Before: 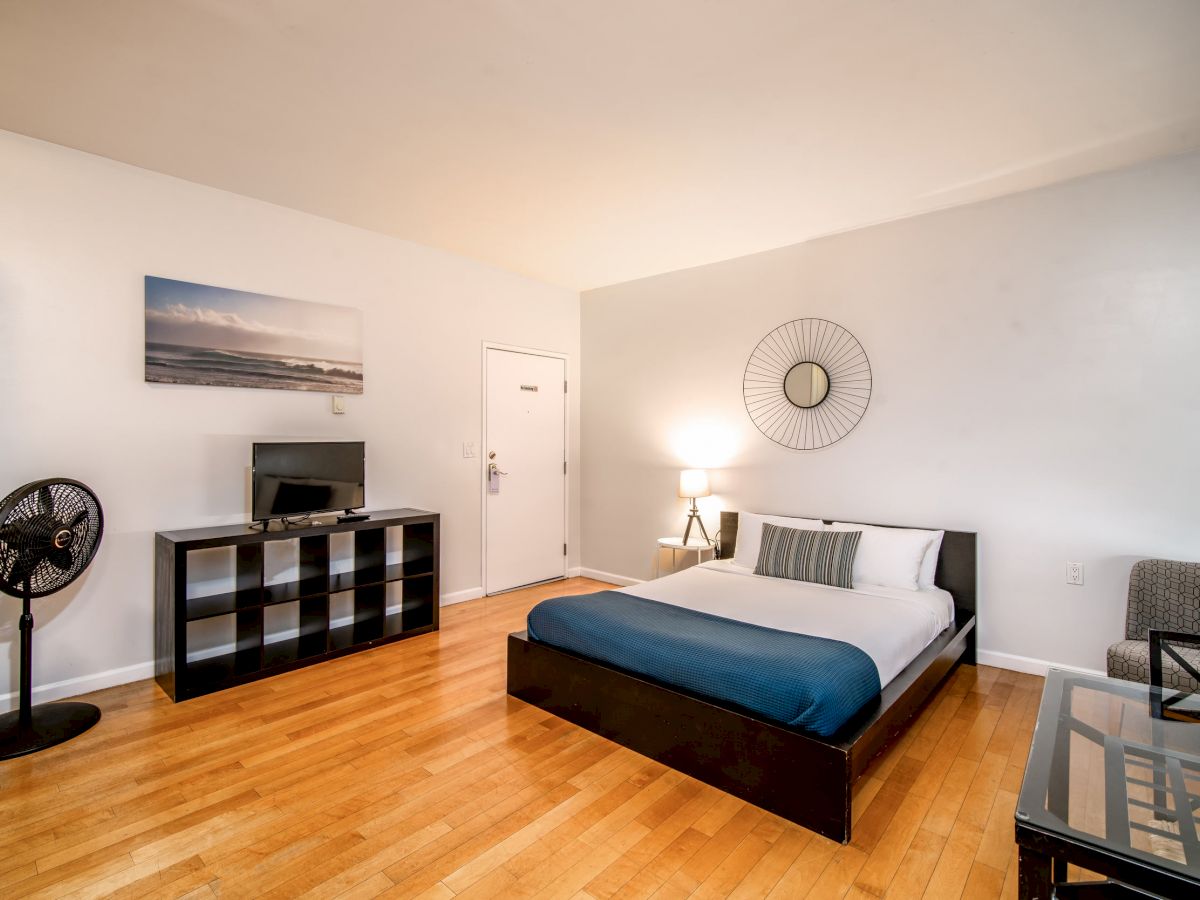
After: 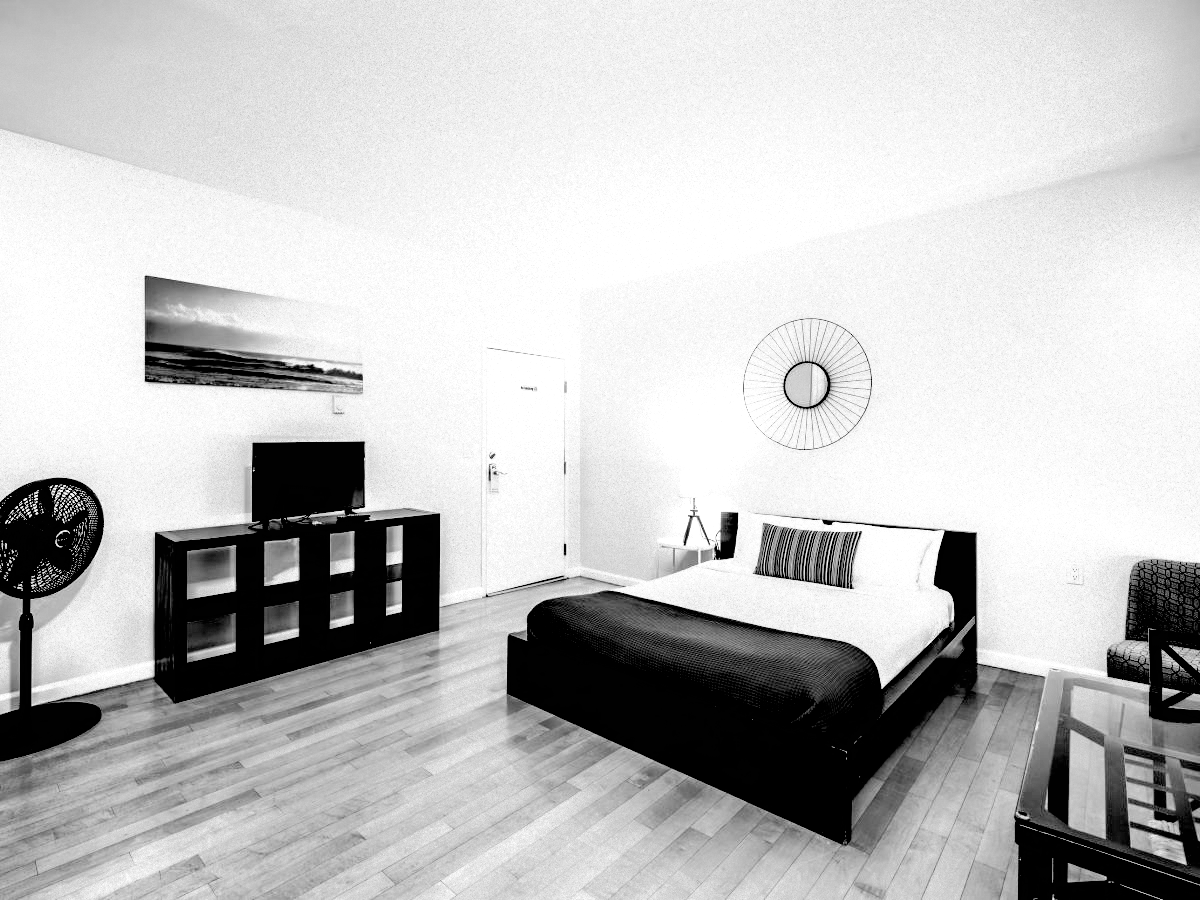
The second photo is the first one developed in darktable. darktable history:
color contrast: green-magenta contrast 0, blue-yellow contrast 0
filmic rgb: black relative exposure -1 EV, white relative exposure 2.05 EV, hardness 1.52, contrast 2.25, enable highlight reconstruction true
